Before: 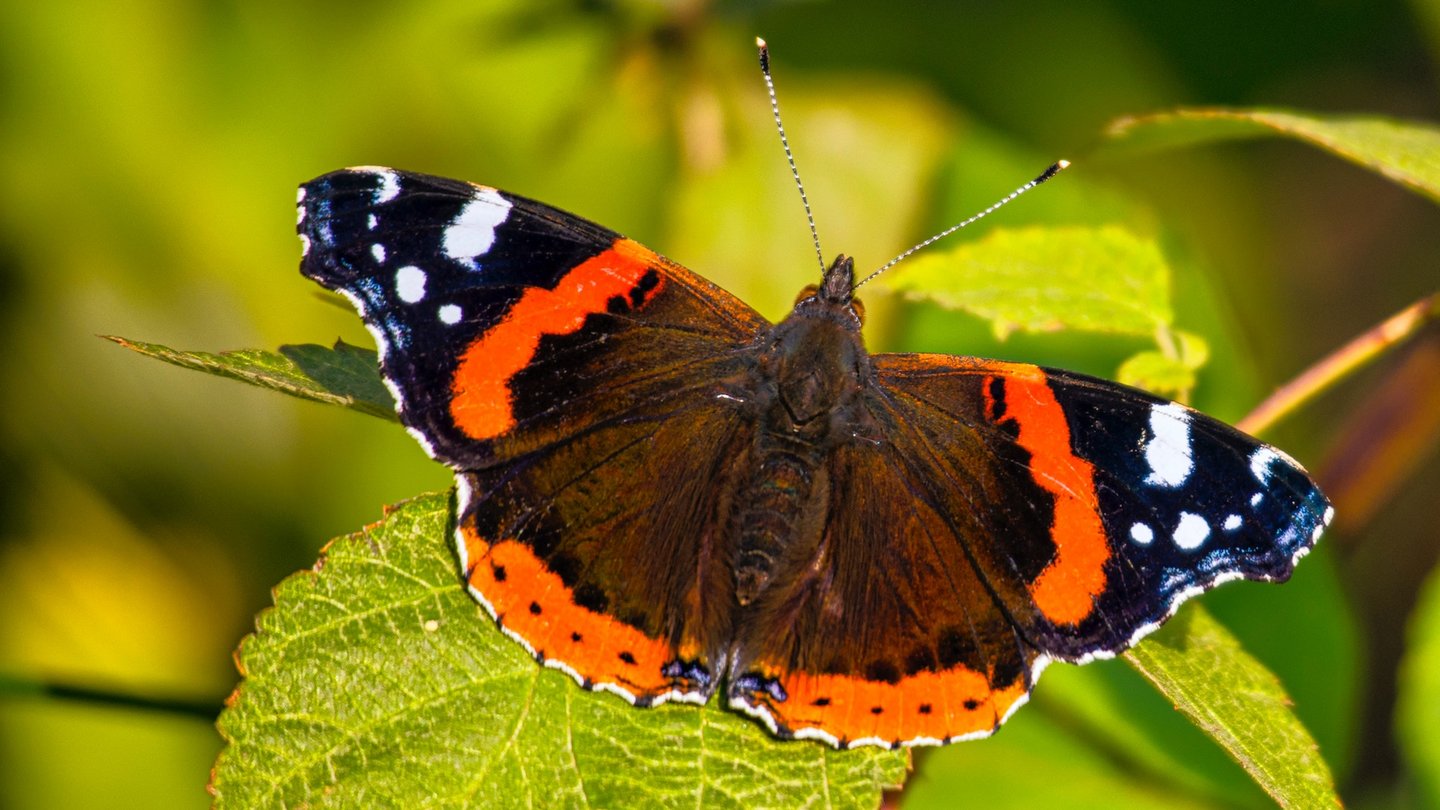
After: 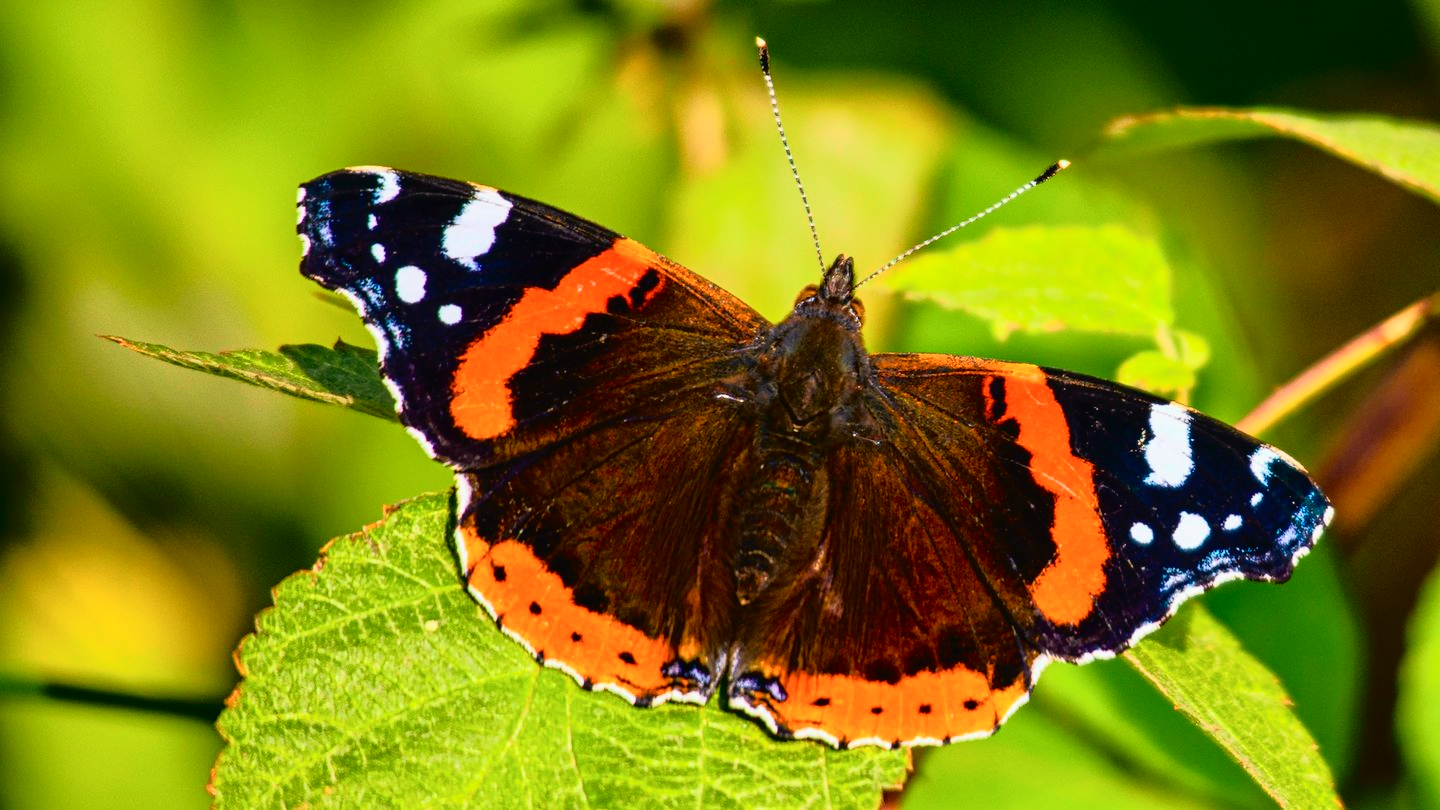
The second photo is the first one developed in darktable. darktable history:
tone curve: curves: ch0 [(0, 0.014) (0.17, 0.099) (0.392, 0.438) (0.725, 0.828) (0.872, 0.918) (1, 0.981)]; ch1 [(0, 0) (0.402, 0.36) (0.488, 0.466) (0.5, 0.499) (0.515, 0.515) (0.574, 0.595) (0.619, 0.65) (0.701, 0.725) (1, 1)]; ch2 [(0, 0) (0.432, 0.422) (0.486, 0.49) (0.503, 0.503) (0.523, 0.554) (0.562, 0.606) (0.644, 0.694) (0.717, 0.753) (1, 0.991)], color space Lab, independent channels
